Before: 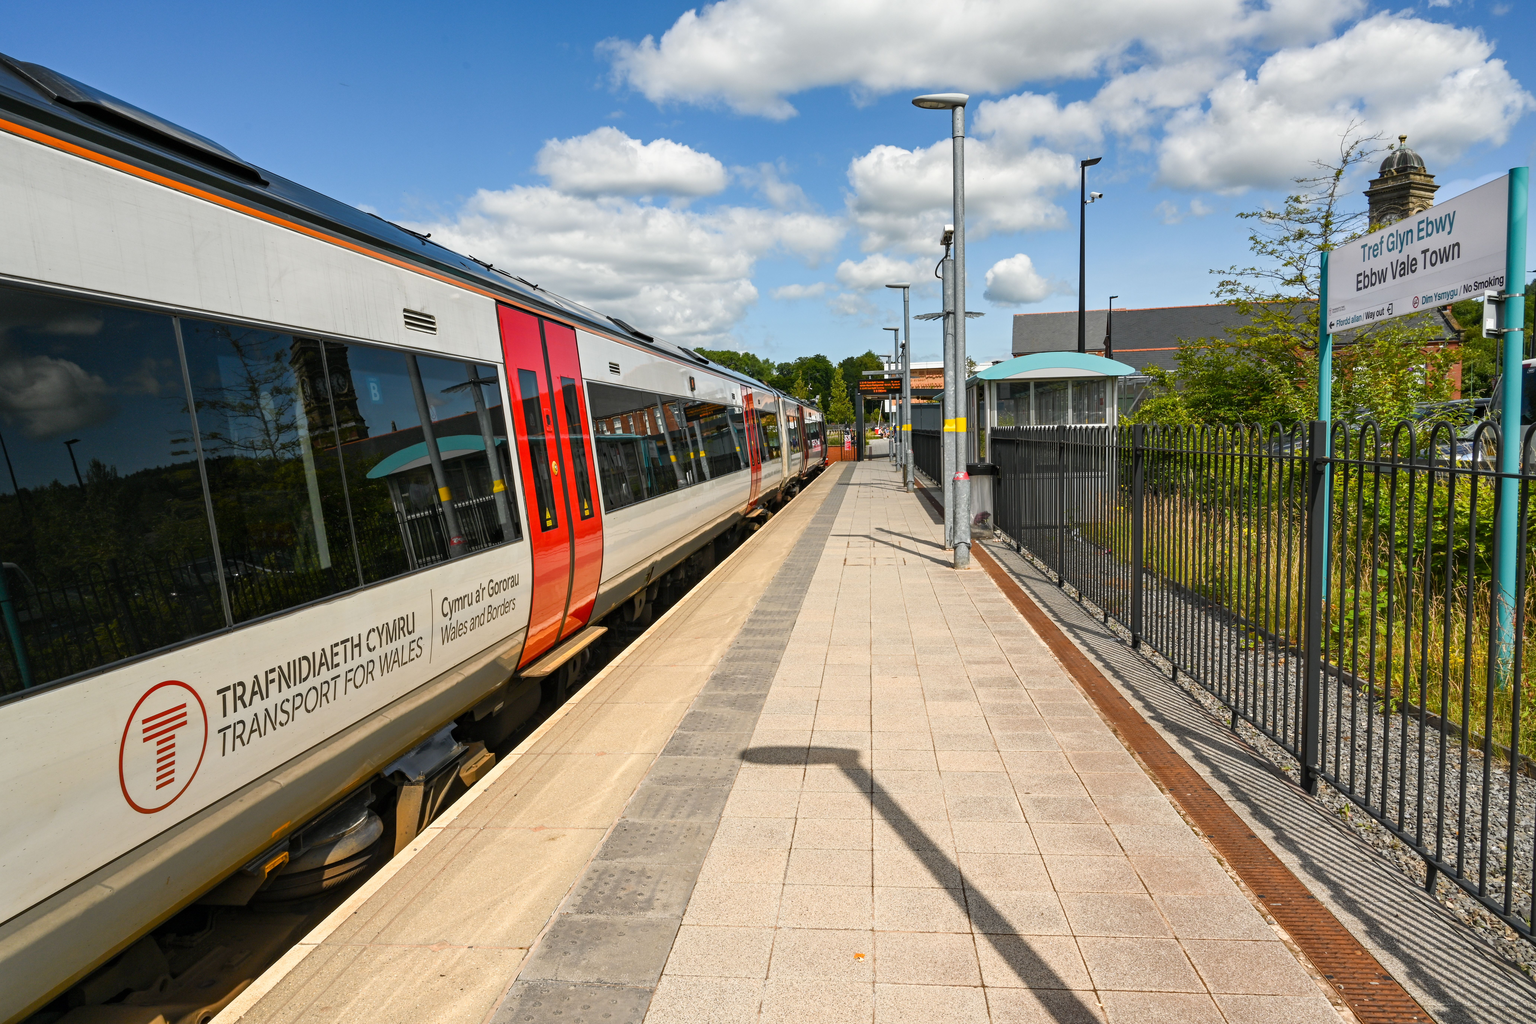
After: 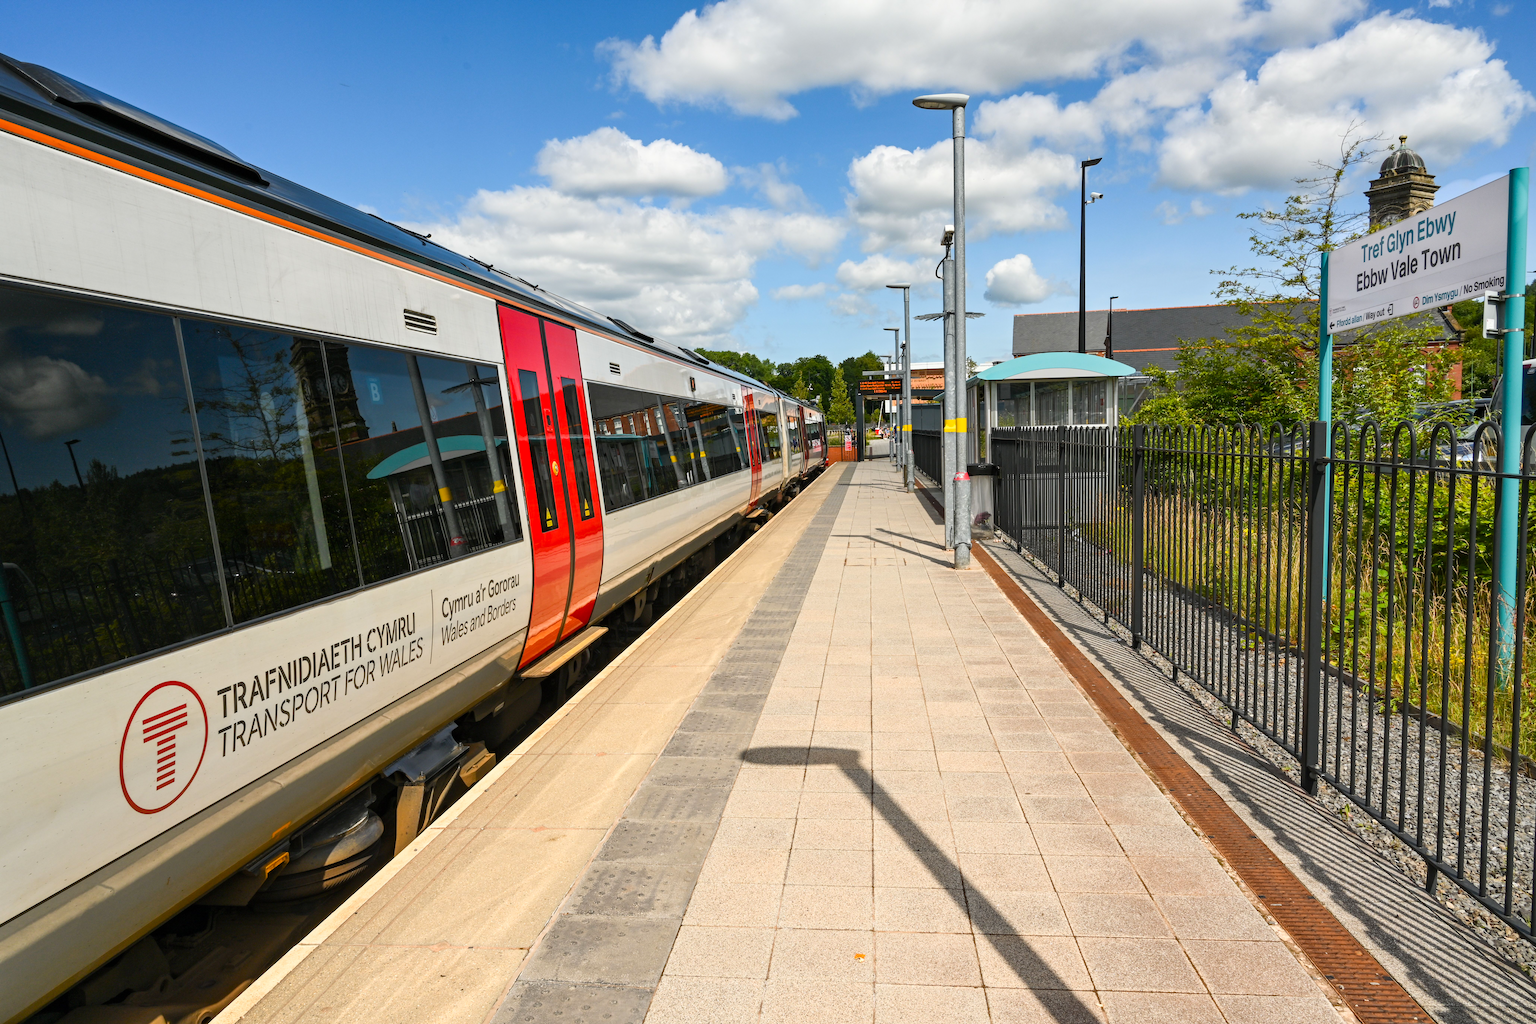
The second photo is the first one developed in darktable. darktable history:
contrast brightness saturation: contrast 0.101, brightness 0.03, saturation 0.09
